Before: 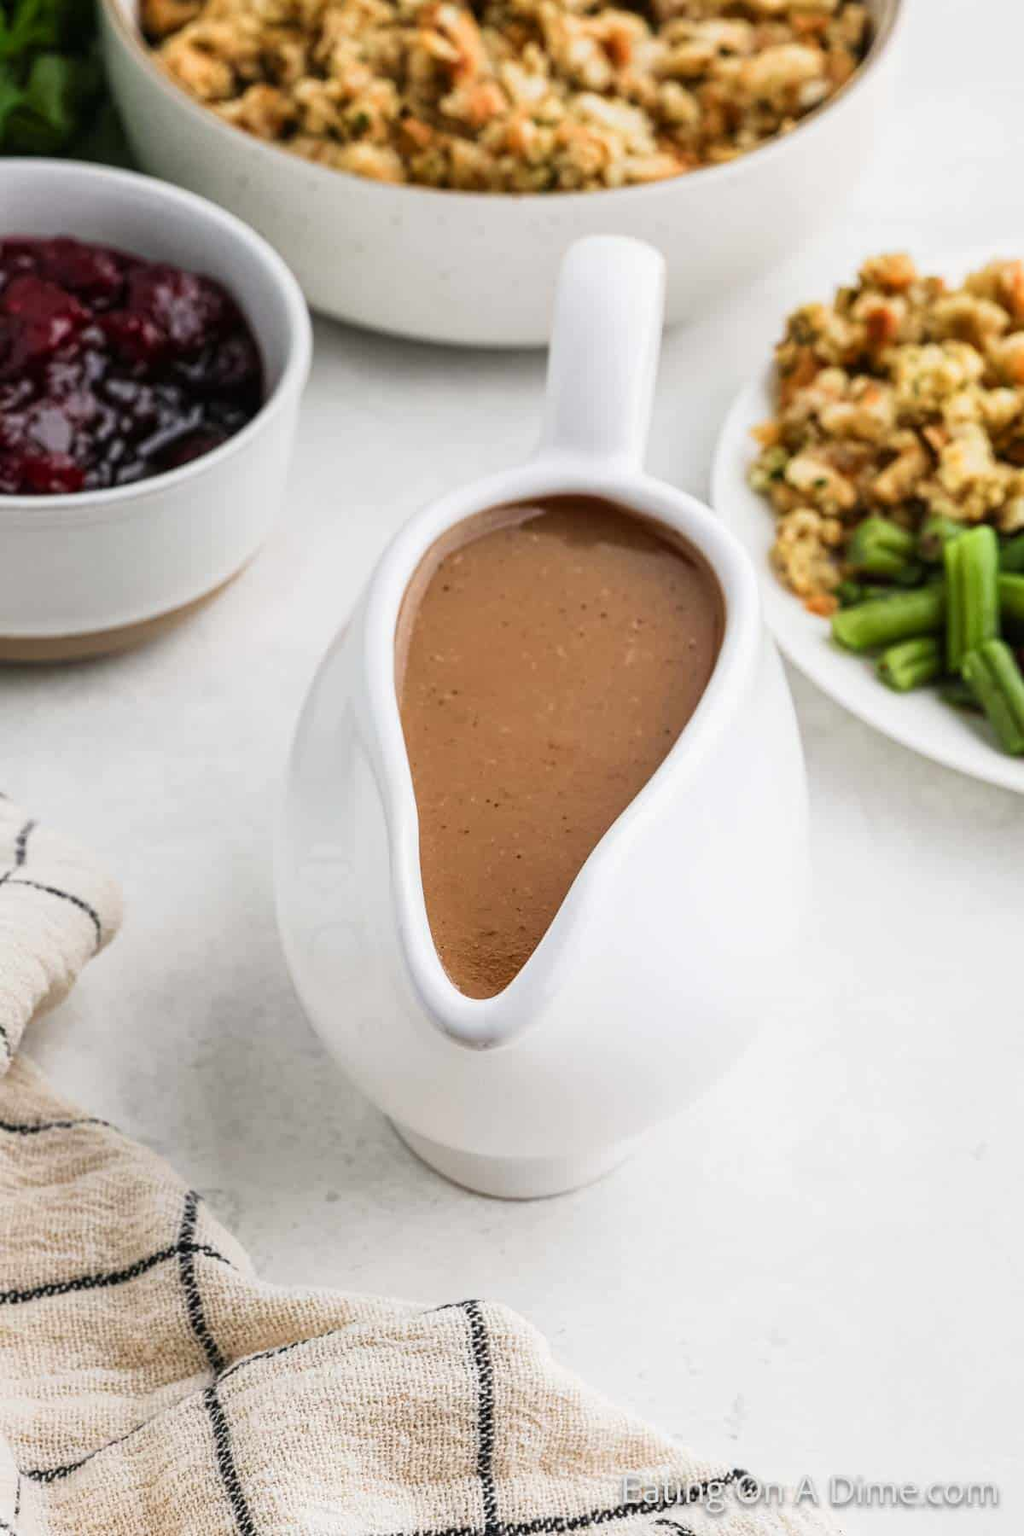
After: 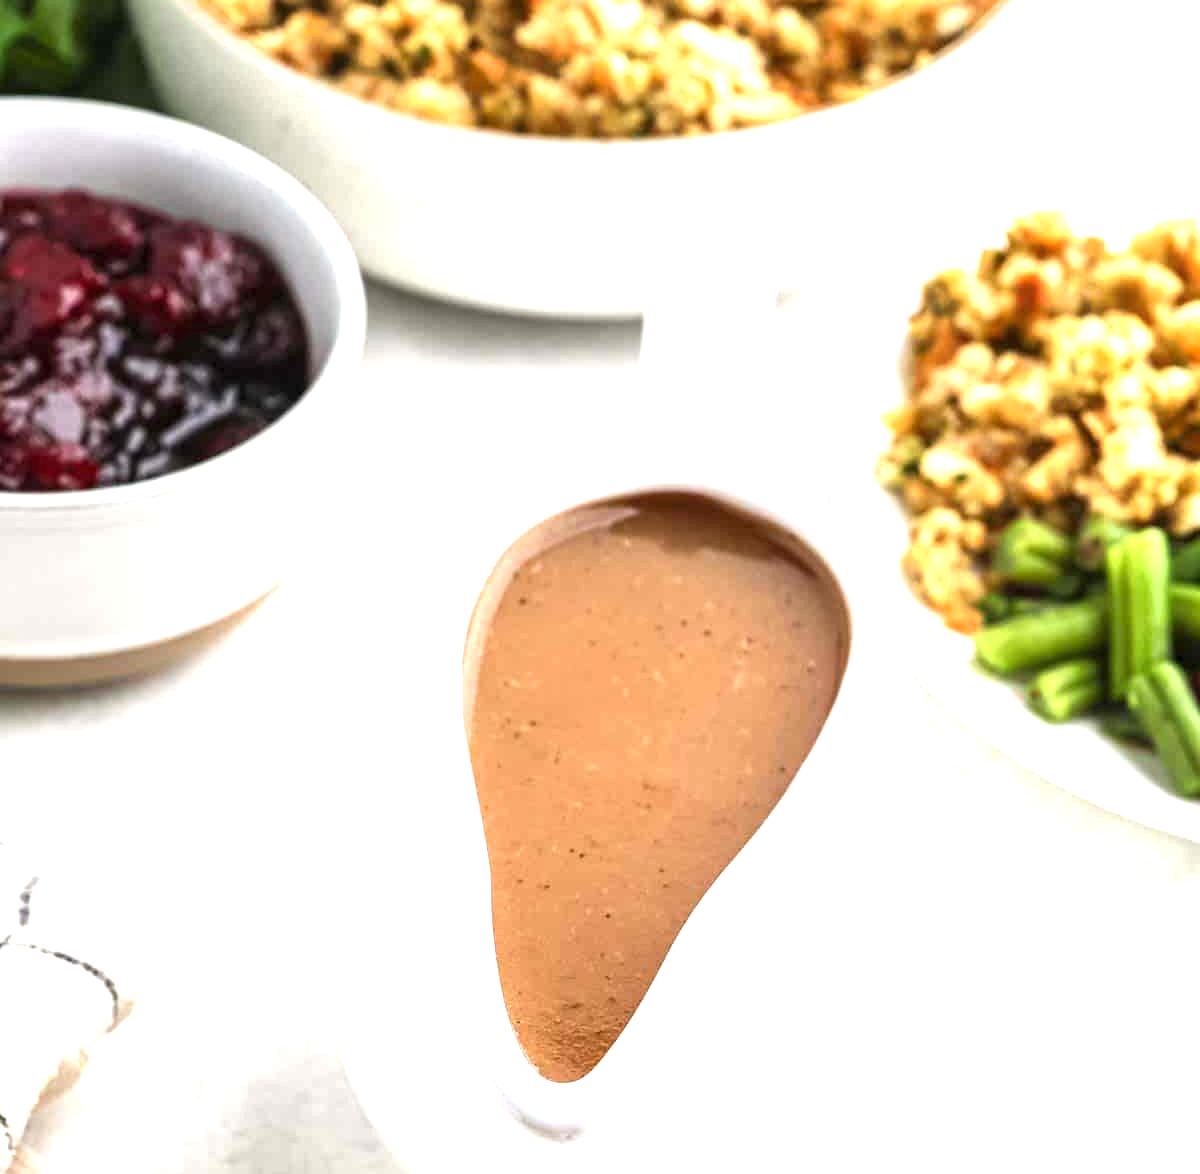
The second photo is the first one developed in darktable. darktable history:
exposure: black level correction 0, exposure 1.2 EV, compensate highlight preservation false
crop and rotate: top 4.895%, bottom 29.867%
